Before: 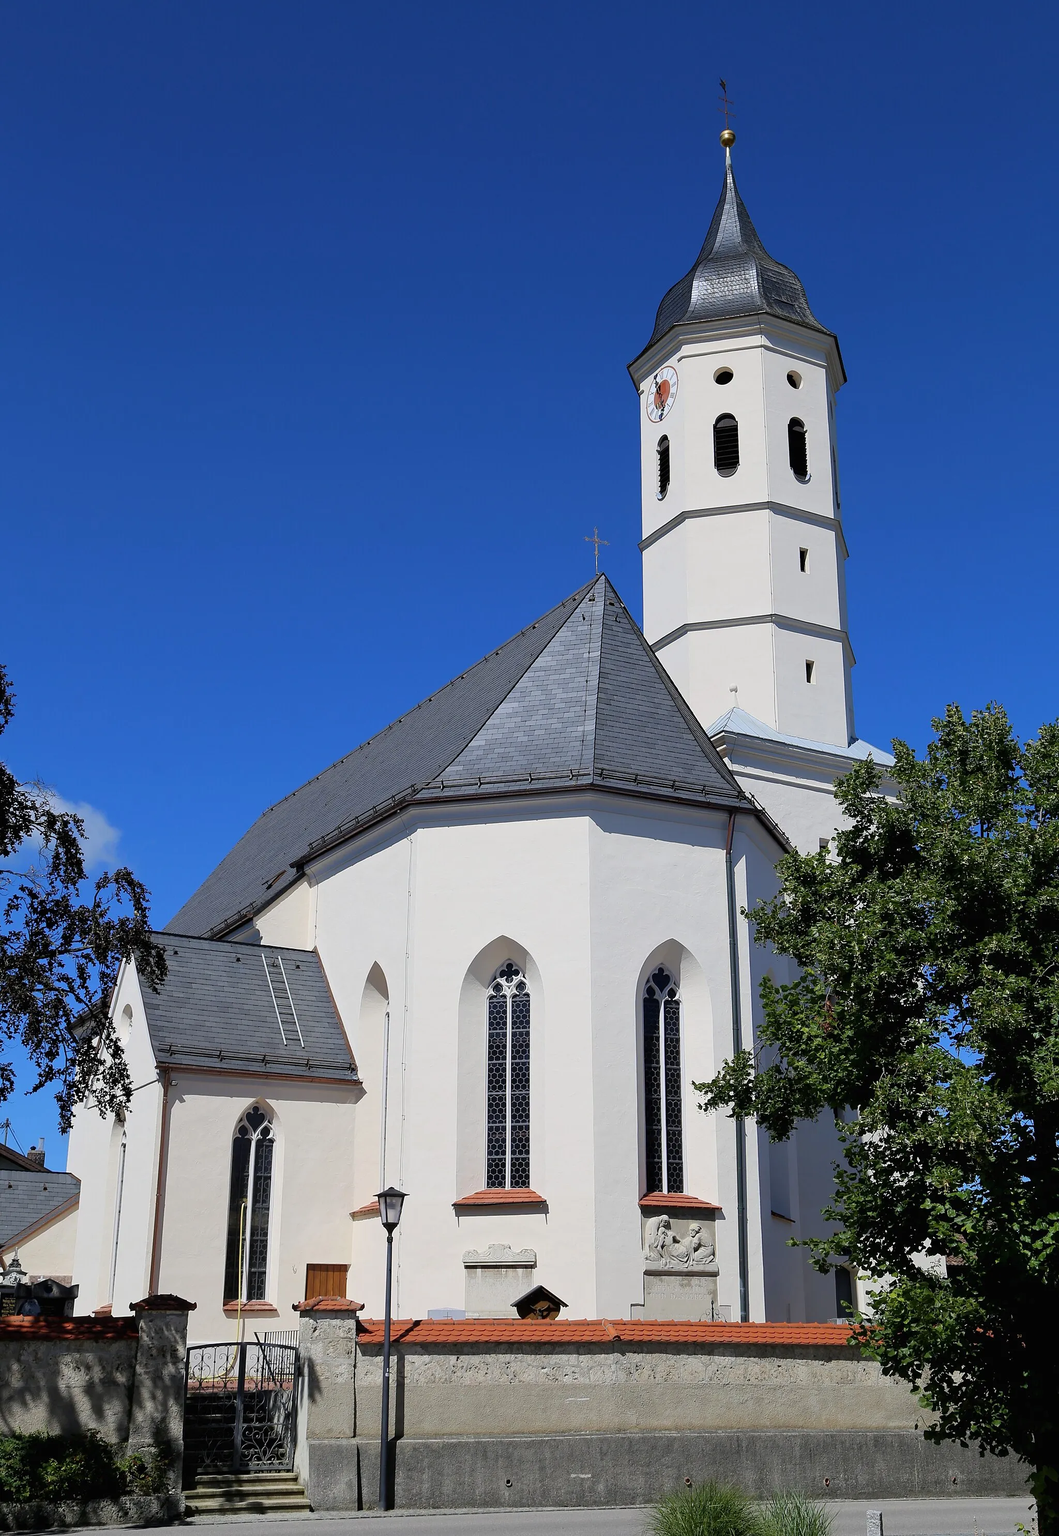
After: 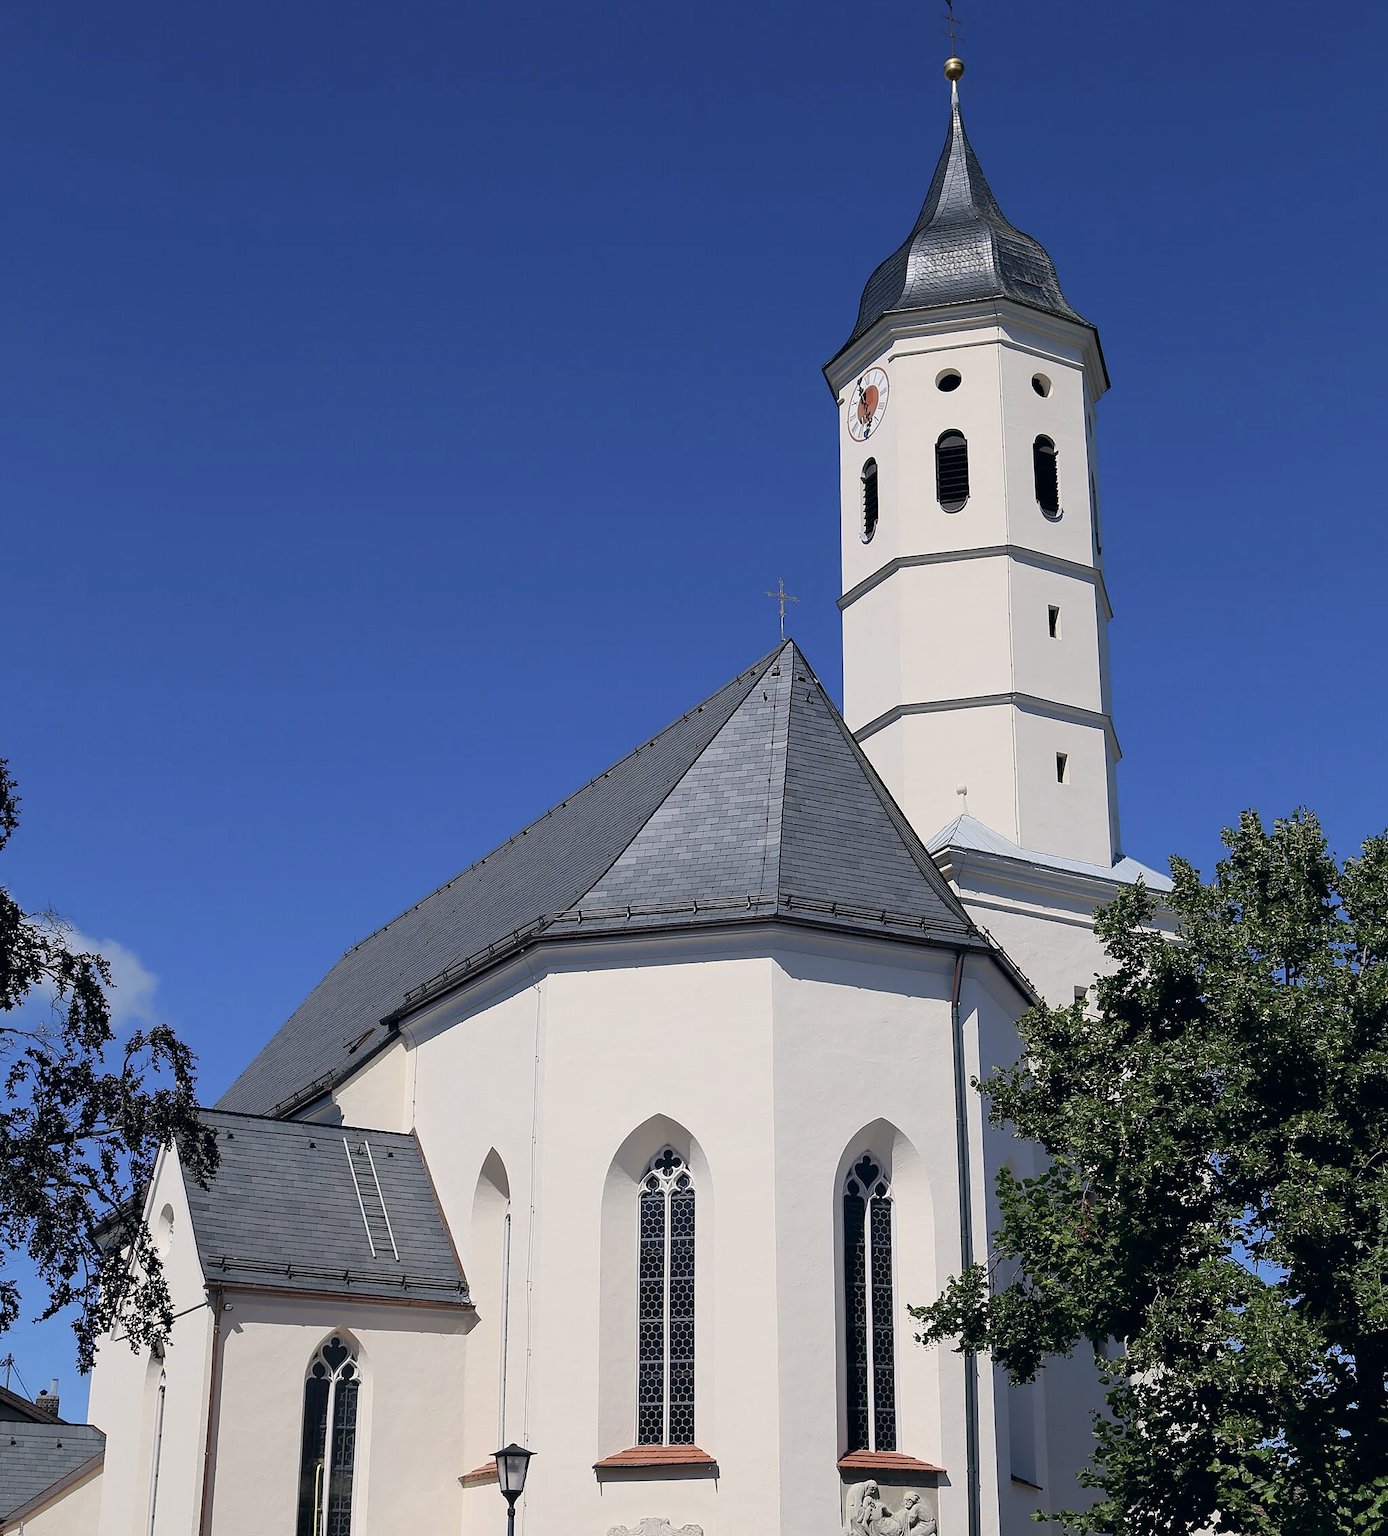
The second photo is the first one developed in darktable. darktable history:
color correction: highlights a* 2.81, highlights b* 5.02, shadows a* -2.02, shadows b* -4.87, saturation 0.792
crop: top 5.61%, bottom 18.061%
